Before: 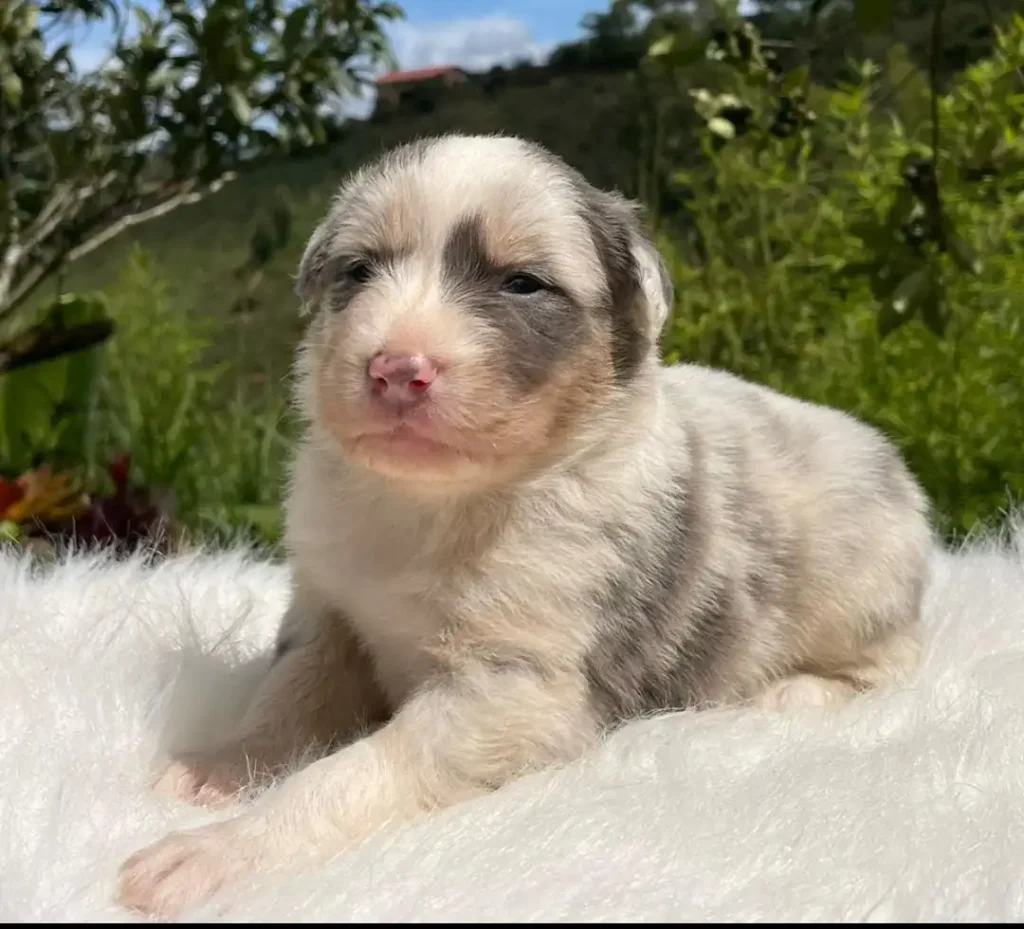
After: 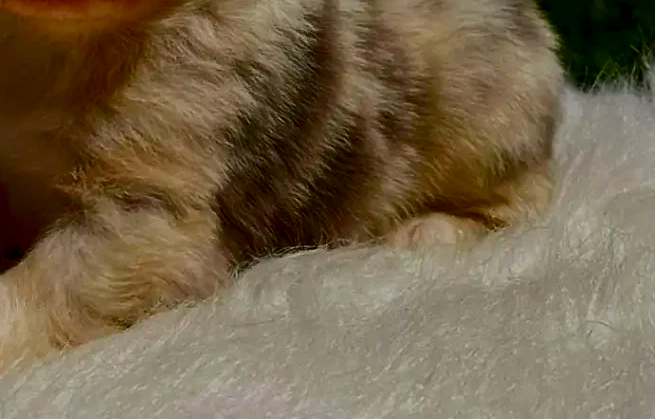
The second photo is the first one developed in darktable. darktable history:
exposure: black level correction 0.008, exposure 0.101 EV, compensate exposure bias true, compensate highlight preservation false
crop and rotate: left 36.007%, top 49.919%, bottom 4.964%
contrast brightness saturation: brightness -0.993, saturation 0.99
sharpen: radius 0.982, amount 0.605
color balance rgb: perceptual saturation grading › global saturation -0.124%
tone equalizer: on, module defaults
filmic rgb: black relative exposure -7.75 EV, white relative exposure 4.45 EV, target black luminance 0%, hardness 3.75, latitude 50.63%, contrast 1.073, highlights saturation mix 9.99%, shadows ↔ highlights balance -0.26%
